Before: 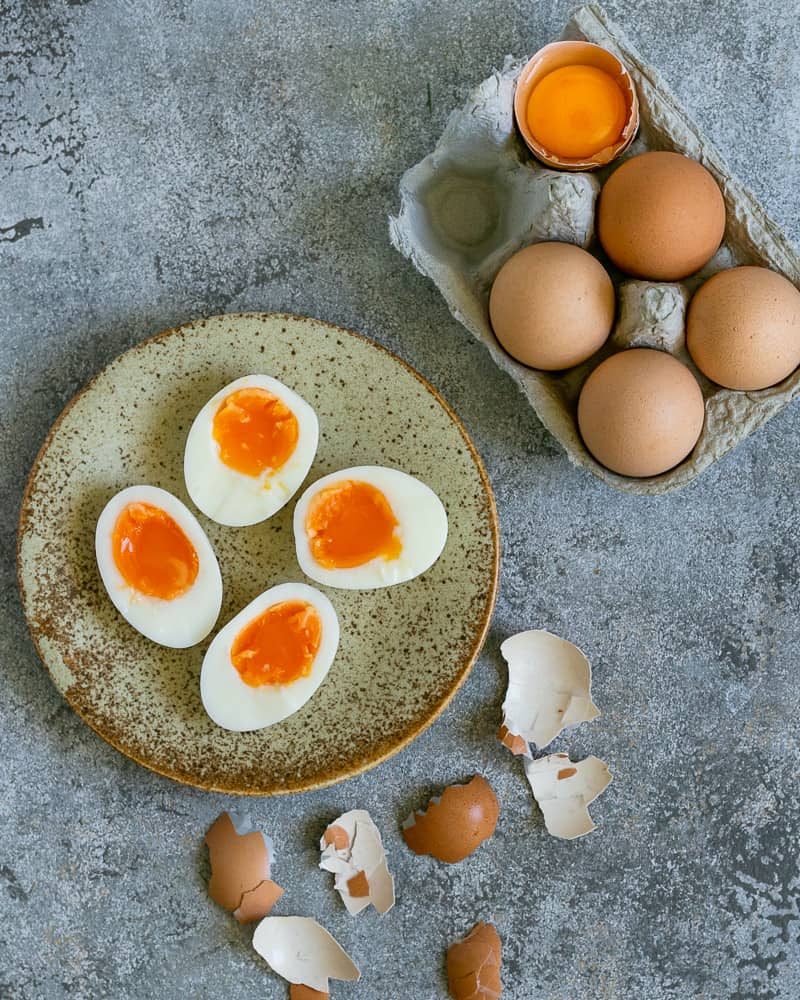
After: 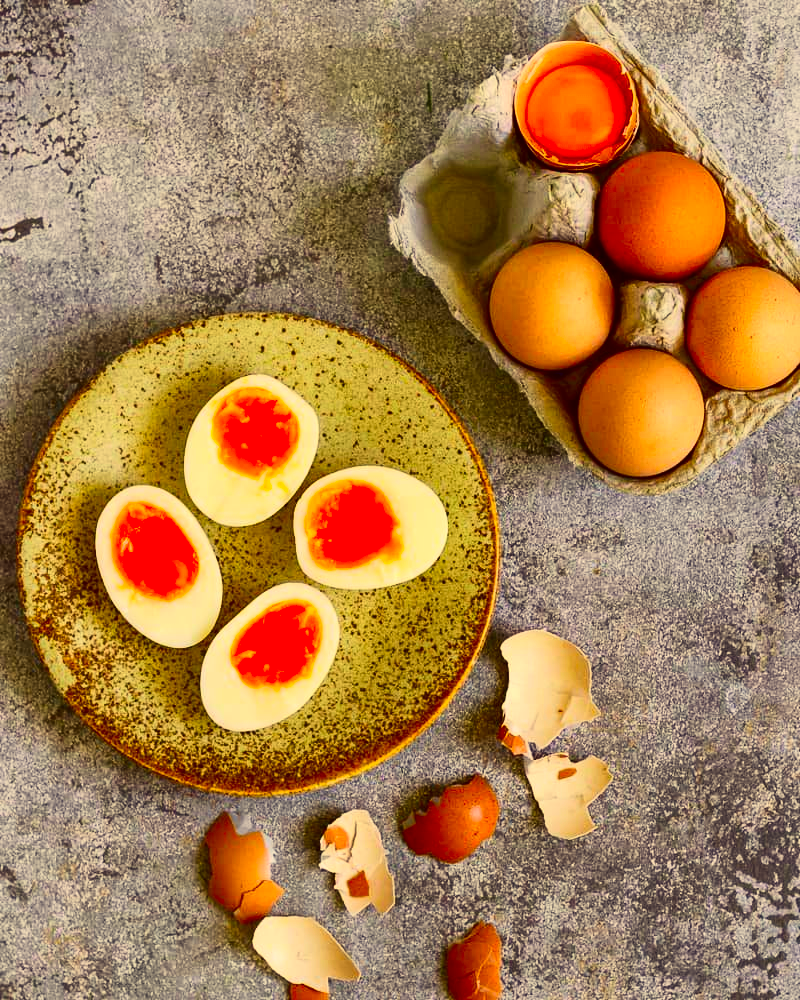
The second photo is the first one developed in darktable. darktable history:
contrast brightness saturation: contrast 0.264, brightness 0.015, saturation 0.879
color correction: highlights a* 10.06, highlights b* 39.06, shadows a* 15.02, shadows b* 3.51
